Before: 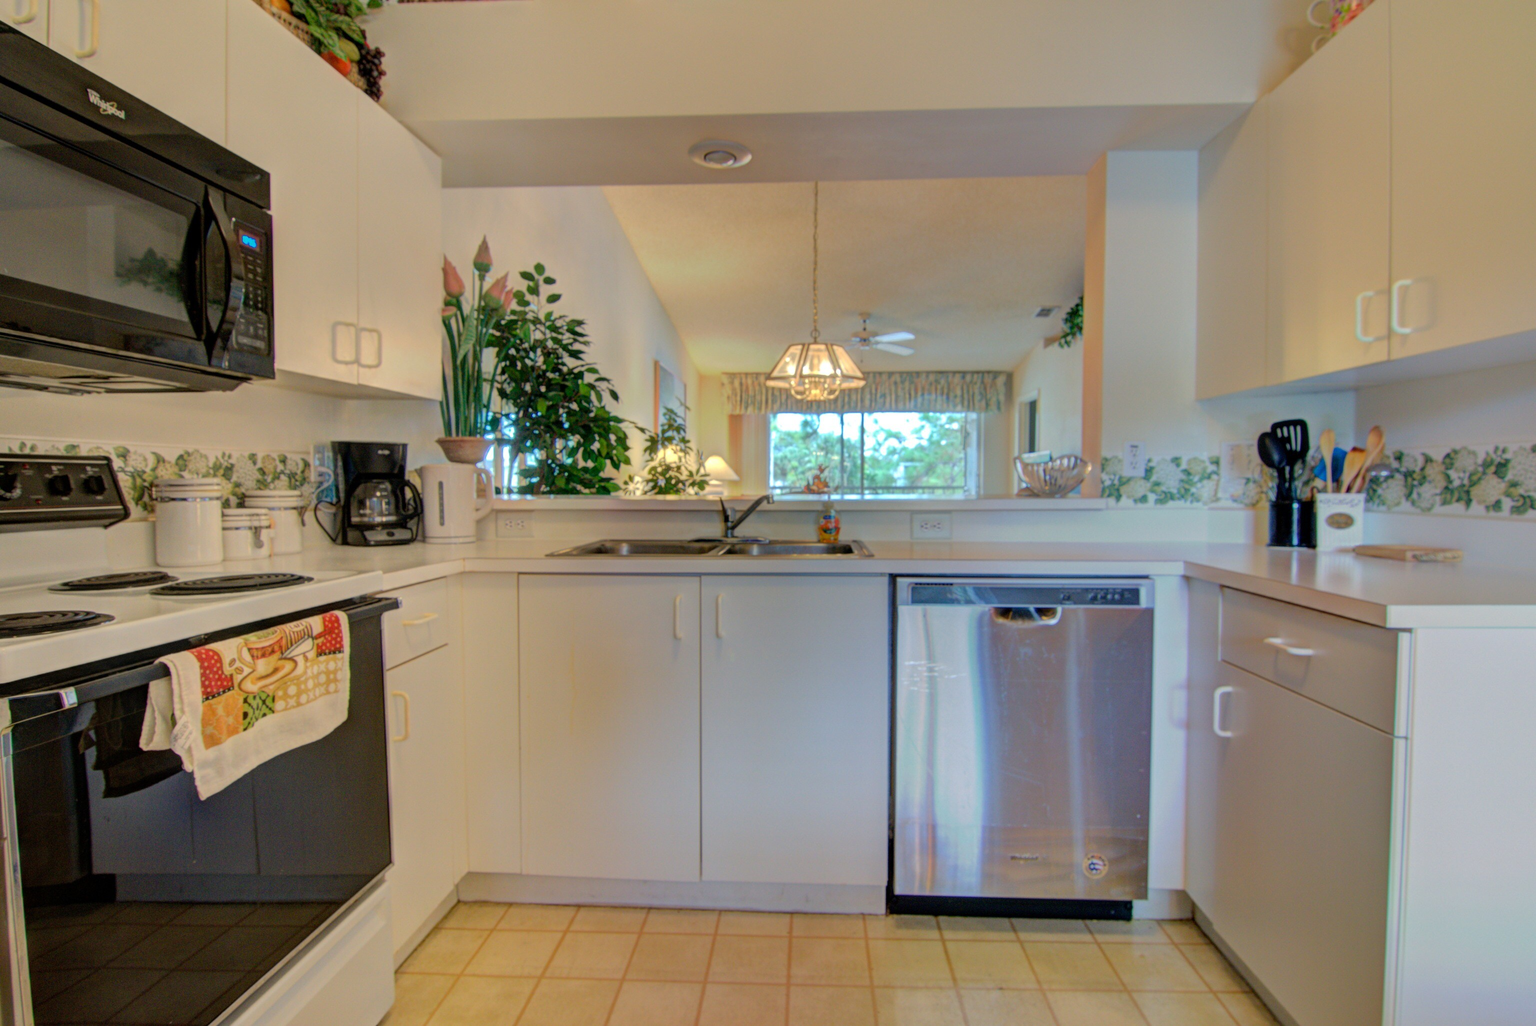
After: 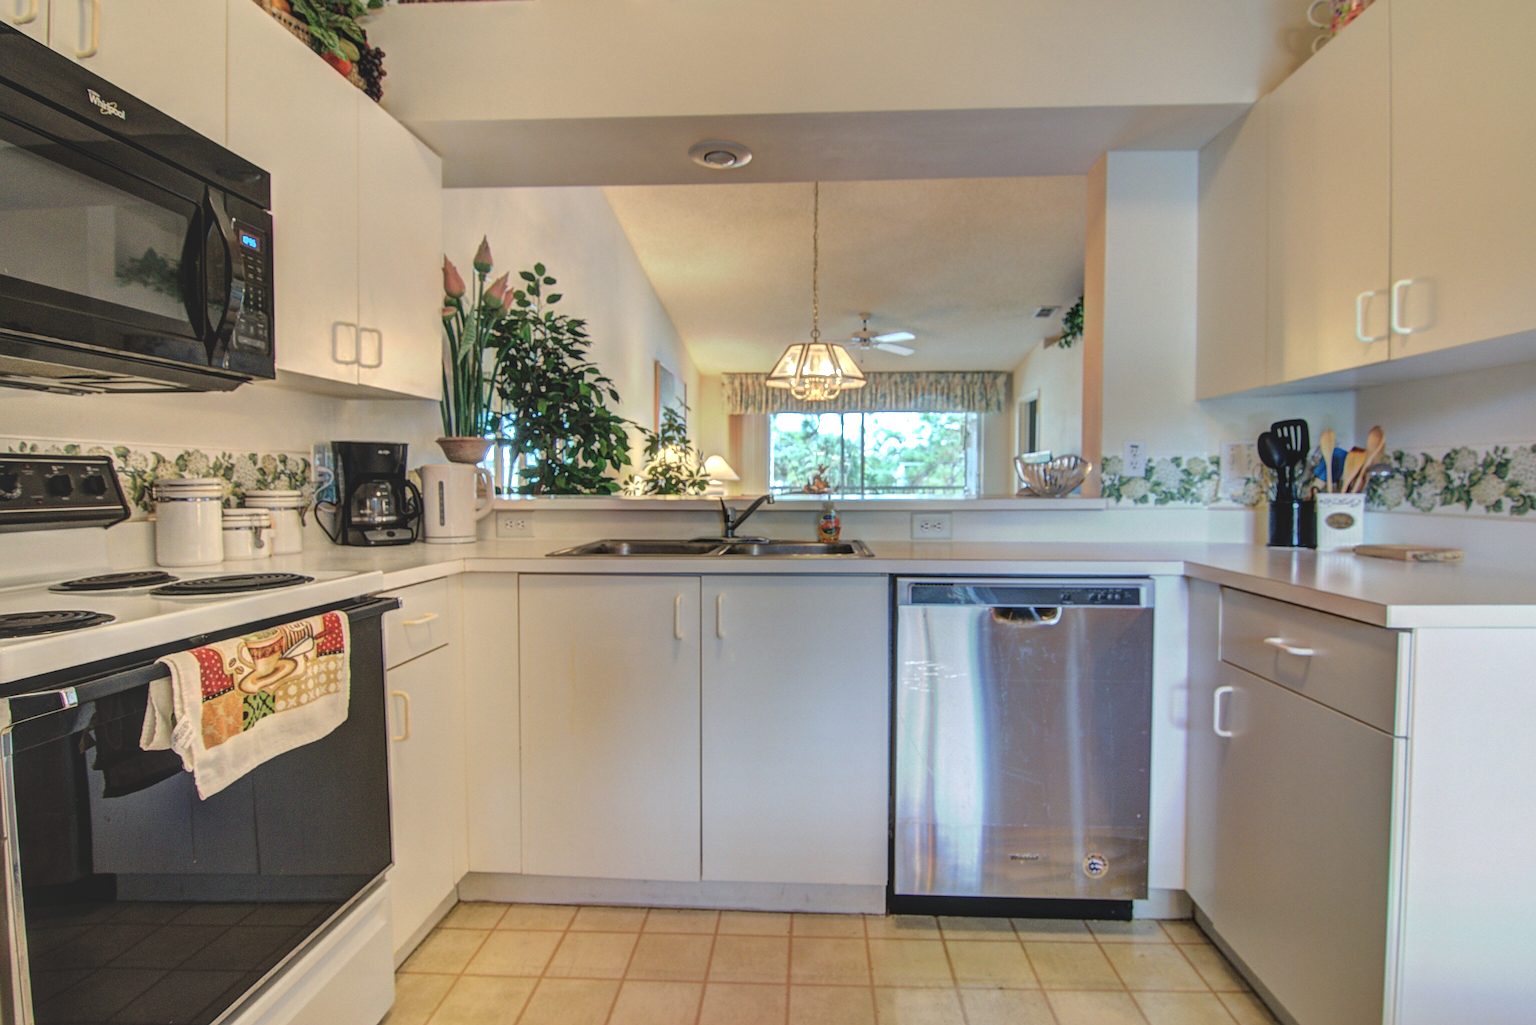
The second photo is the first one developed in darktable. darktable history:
sharpen: on, module defaults
exposure: black level correction -0.04, exposure 0.063 EV, compensate highlight preservation false
local contrast: highlights 60%, shadows 62%, detail 160%
